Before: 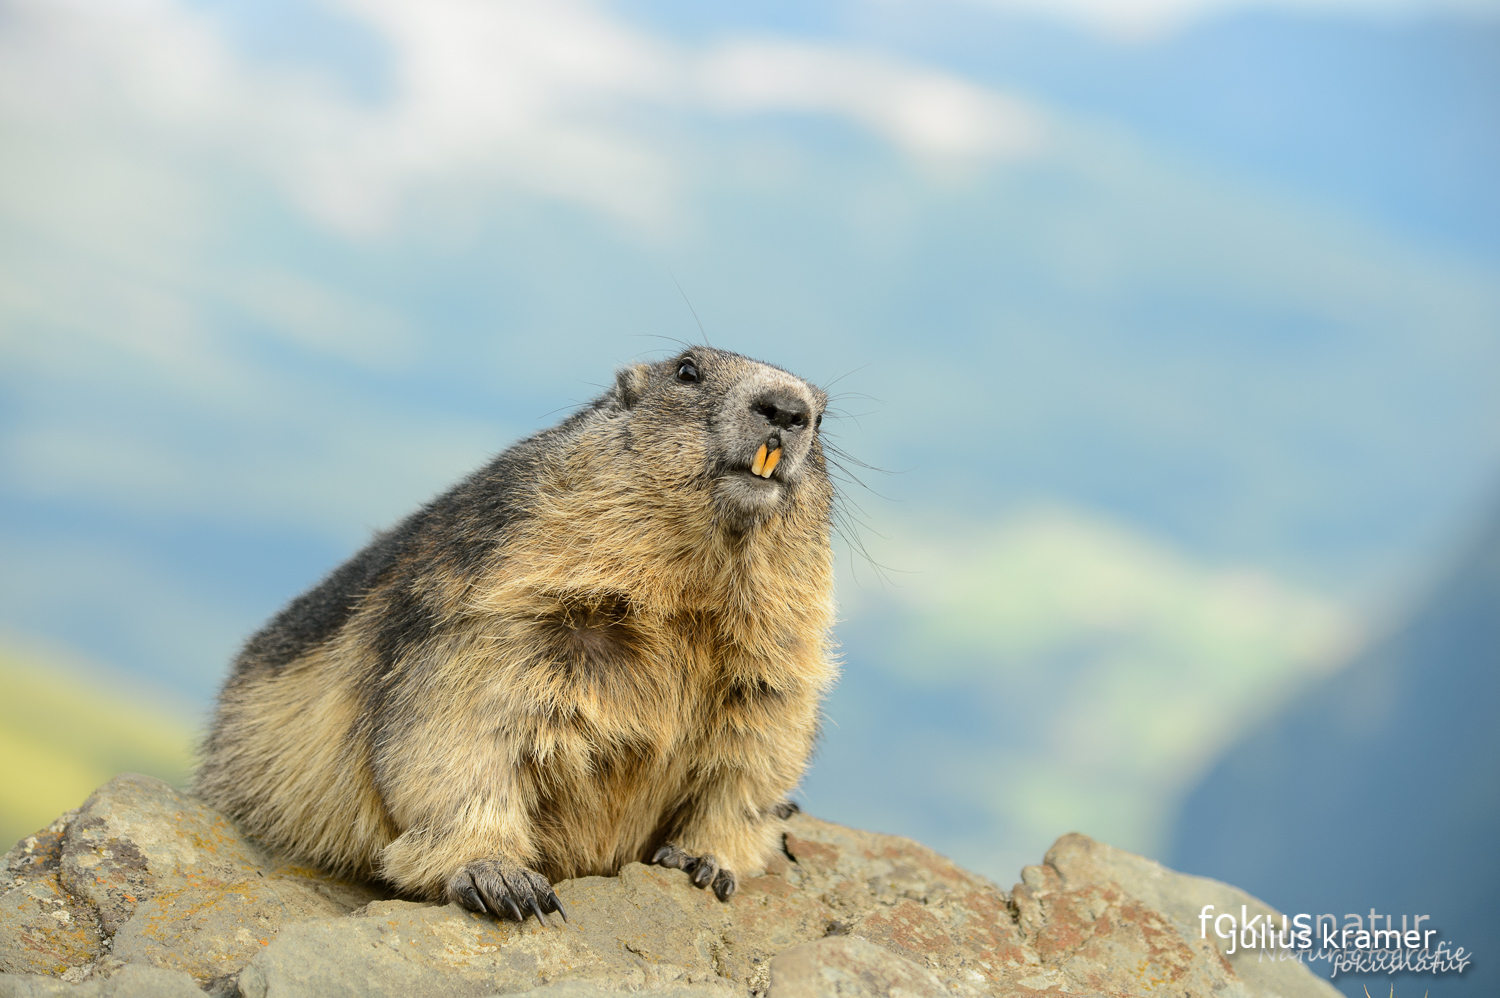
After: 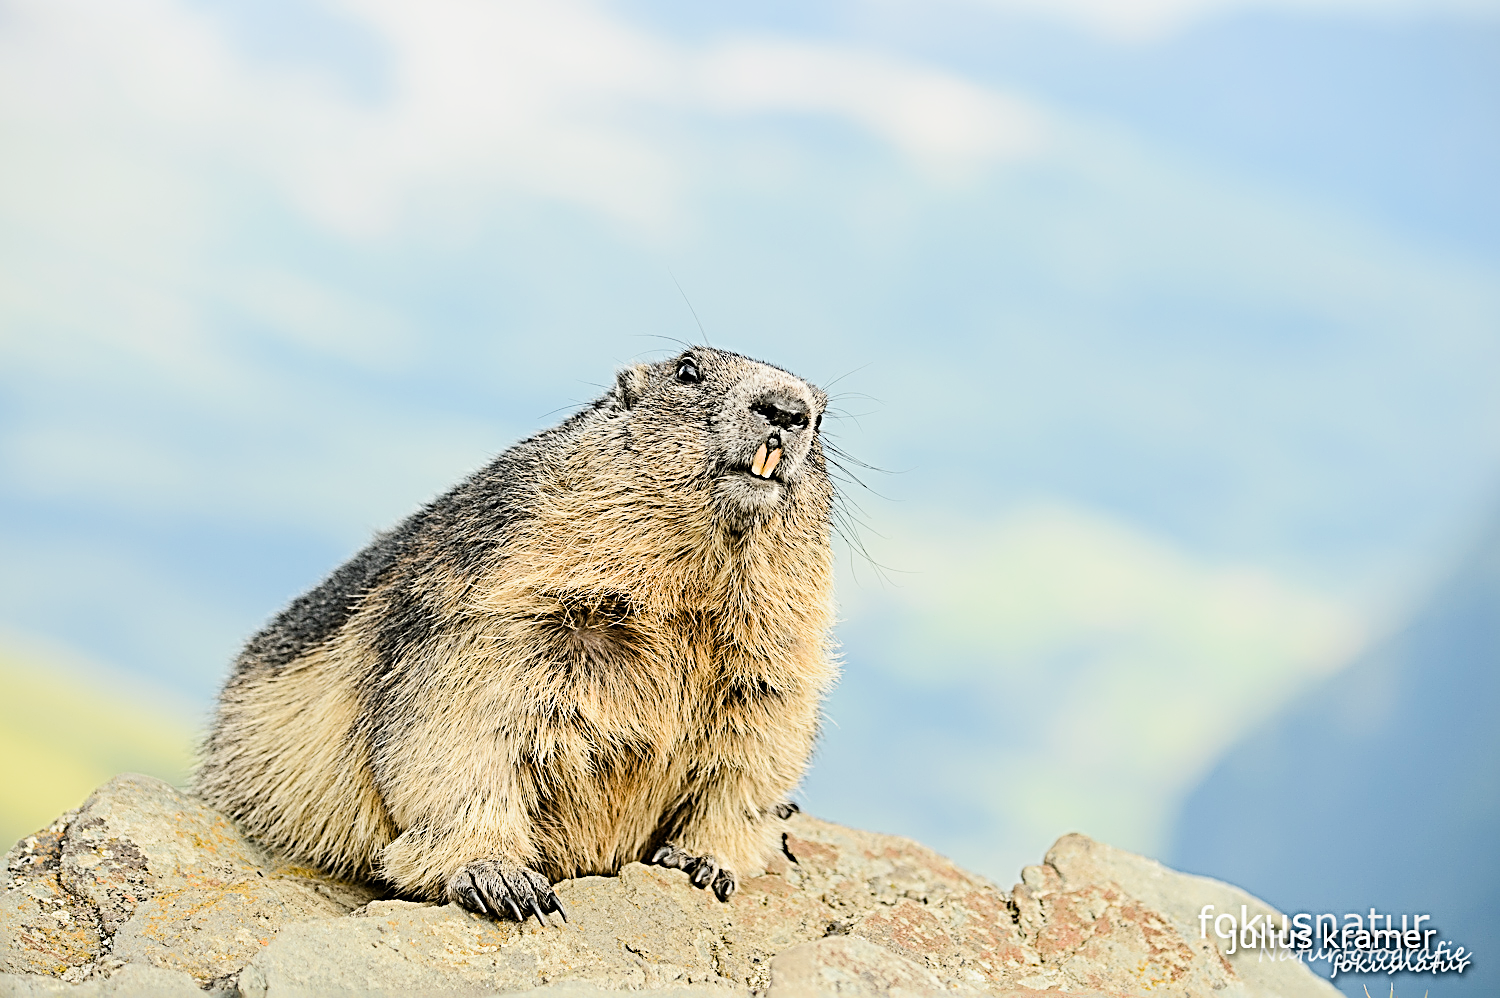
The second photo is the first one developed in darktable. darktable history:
exposure: exposure 1.094 EV, compensate highlight preservation false
sharpen: radius 3.192, amount 1.723
filmic rgb: black relative exposure -7.65 EV, white relative exposure 4.56 EV, hardness 3.61, contrast 1.06
